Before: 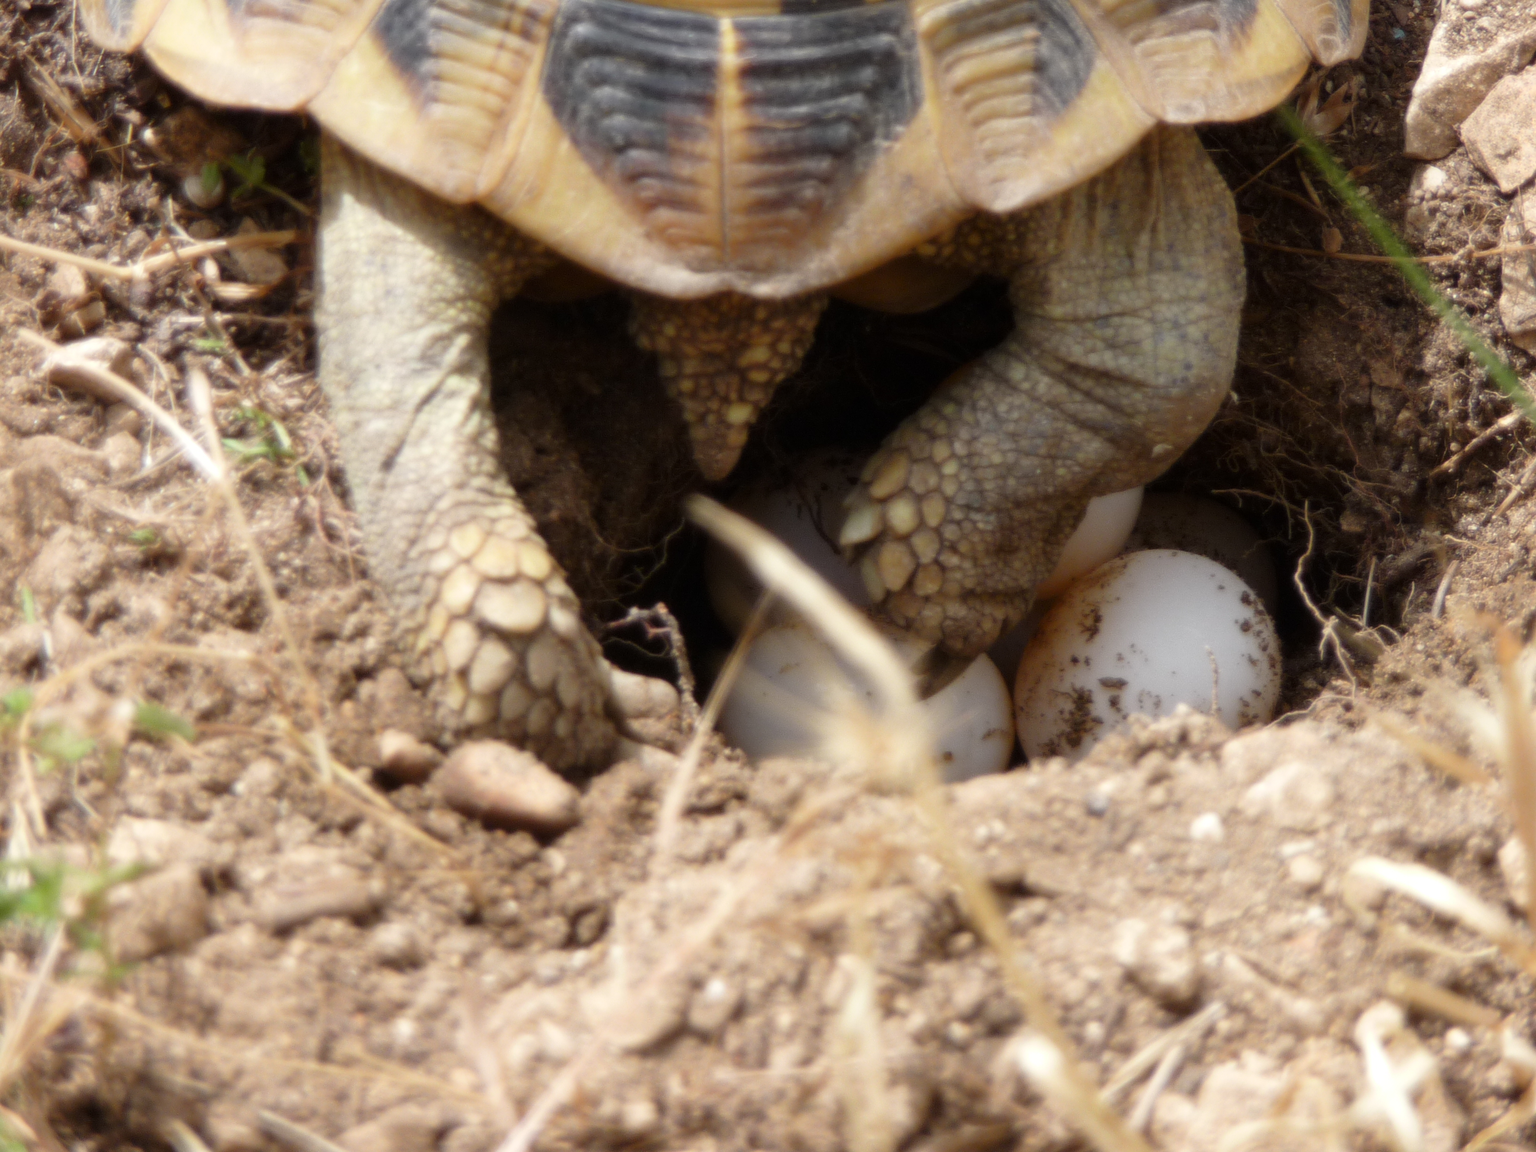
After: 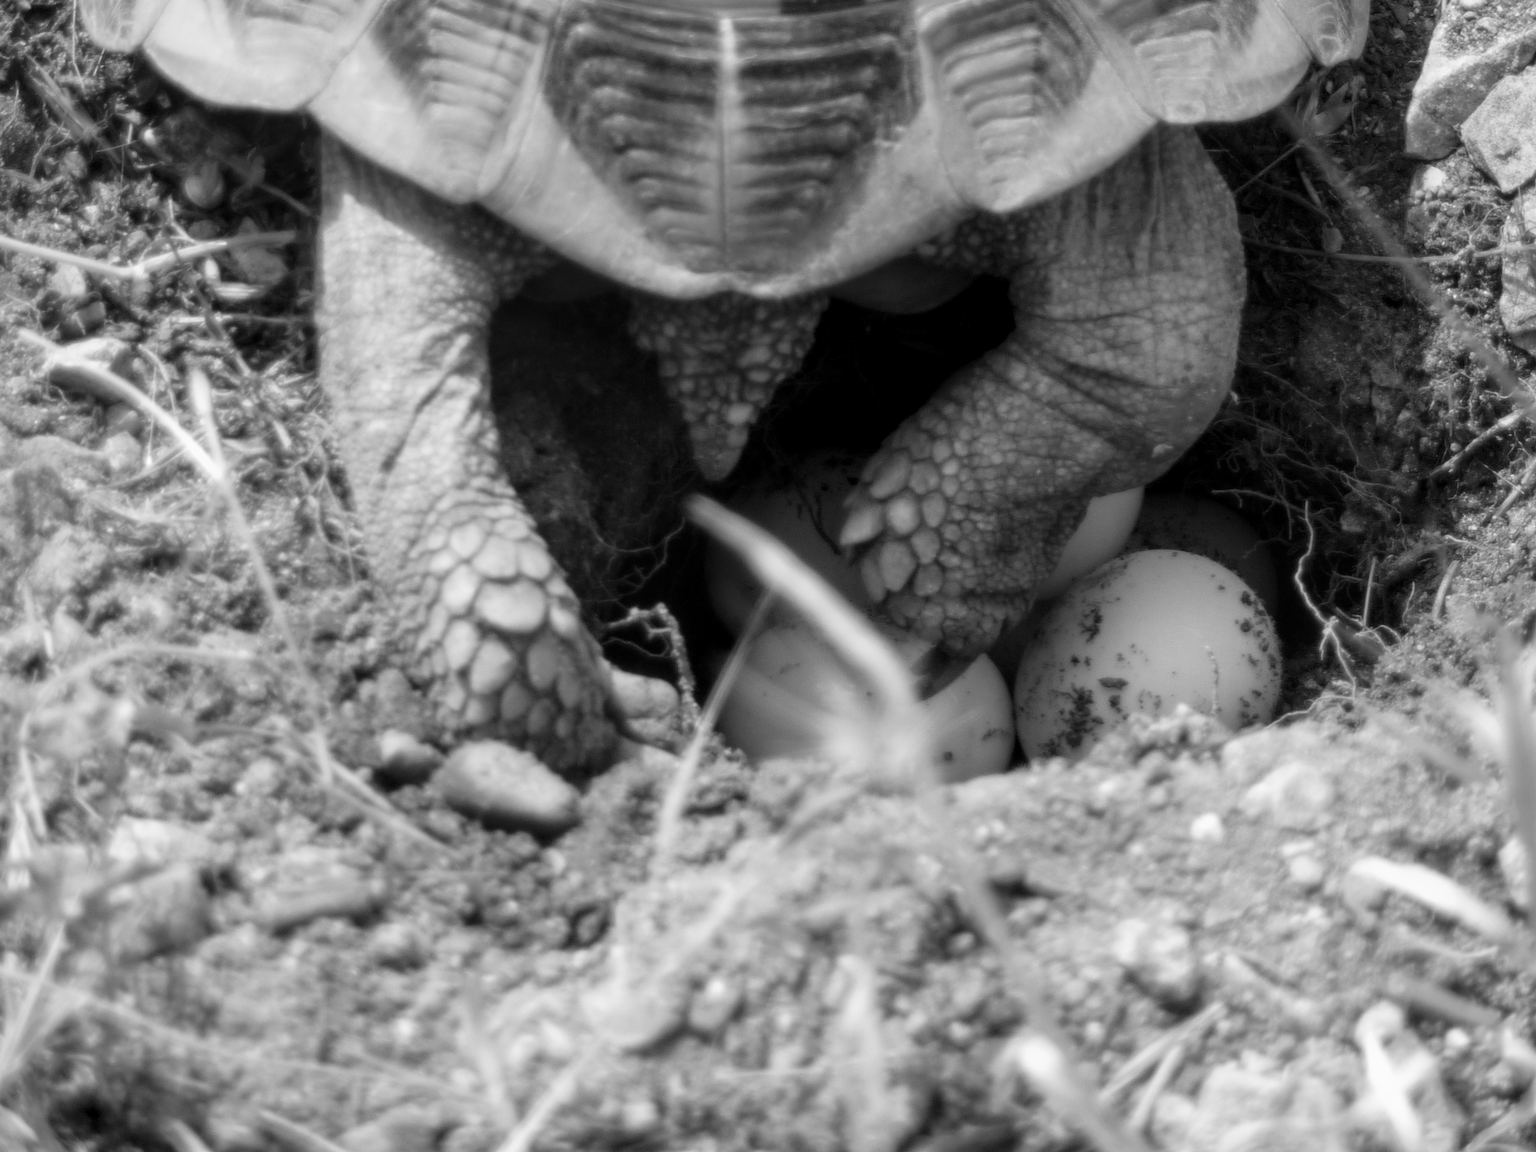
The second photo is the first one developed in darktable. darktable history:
monochrome: a 14.95, b -89.96
local contrast: on, module defaults
